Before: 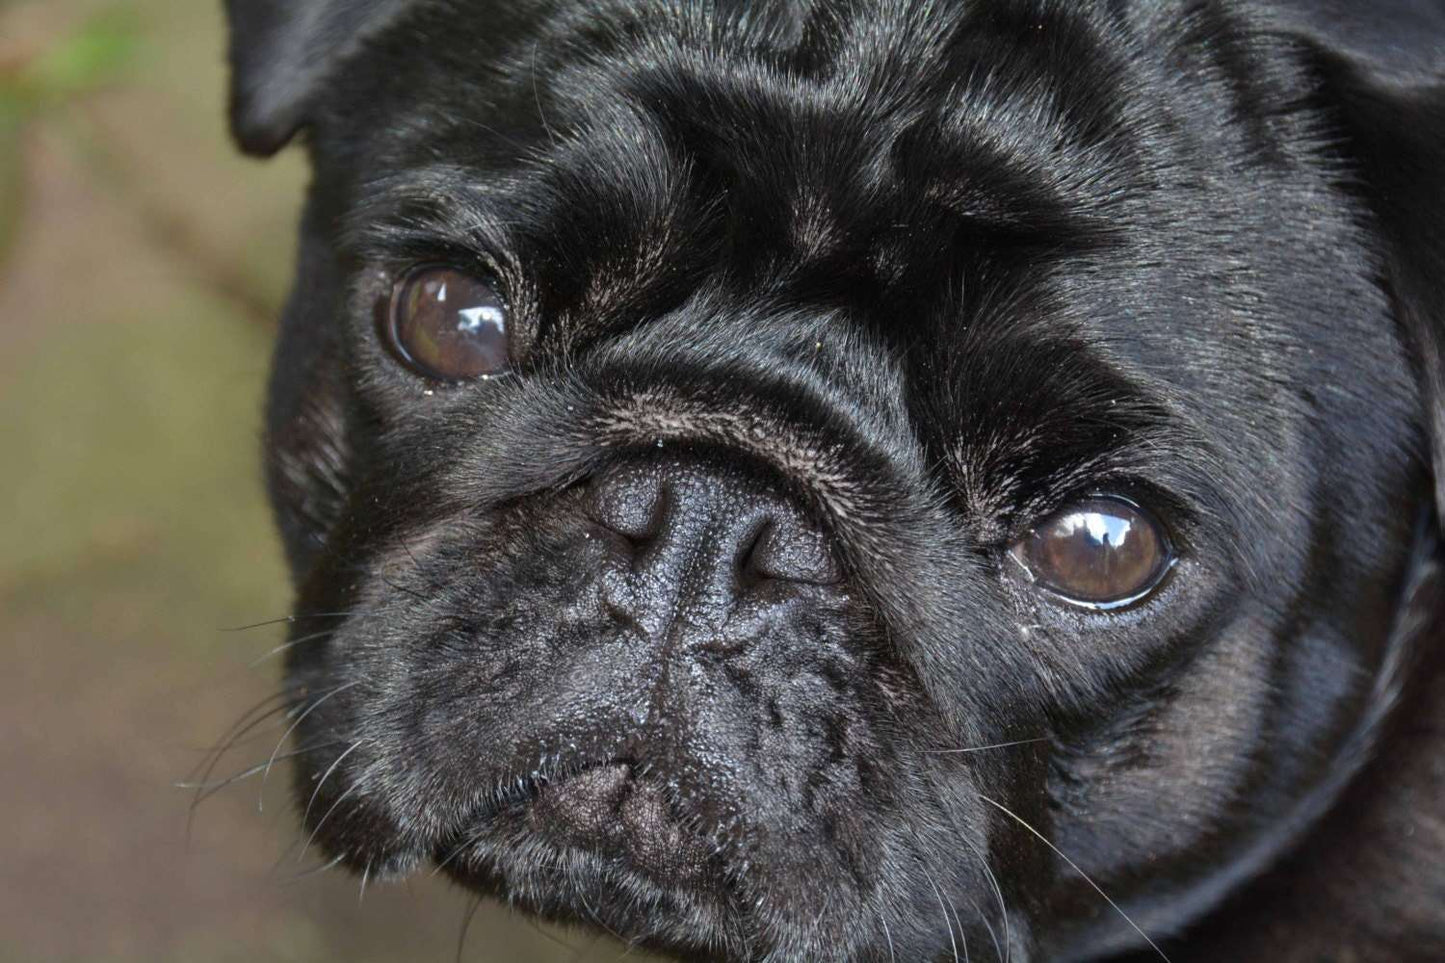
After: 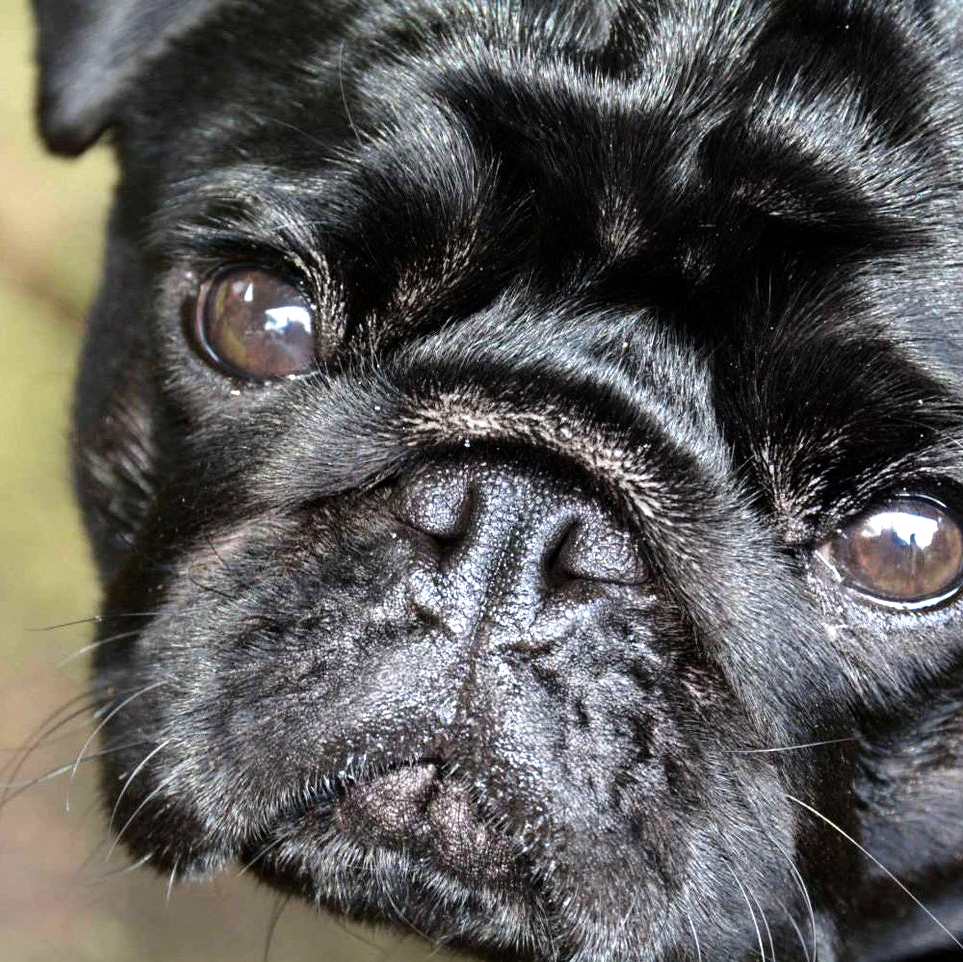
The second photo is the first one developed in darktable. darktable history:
tone equalizer: -8 EV -1.08 EV, -7 EV -1.02 EV, -6 EV -0.839 EV, -5 EV -0.538 EV, -3 EV 0.553 EV, -2 EV 0.84 EV, -1 EV 1 EV, +0 EV 1.06 EV, mask exposure compensation -0.49 EV
crop and rotate: left 13.419%, right 19.889%
exposure: black level correction 0.003, exposure 0.148 EV, compensate highlight preservation false
tone curve: curves: ch0 [(0, 0) (0.003, 0.003) (0.011, 0.012) (0.025, 0.027) (0.044, 0.048) (0.069, 0.075) (0.1, 0.108) (0.136, 0.147) (0.177, 0.192) (0.224, 0.243) (0.277, 0.3) (0.335, 0.363) (0.399, 0.433) (0.468, 0.508) (0.543, 0.589) (0.623, 0.676) (0.709, 0.769) (0.801, 0.868) (0.898, 0.949) (1, 1)], preserve colors none
